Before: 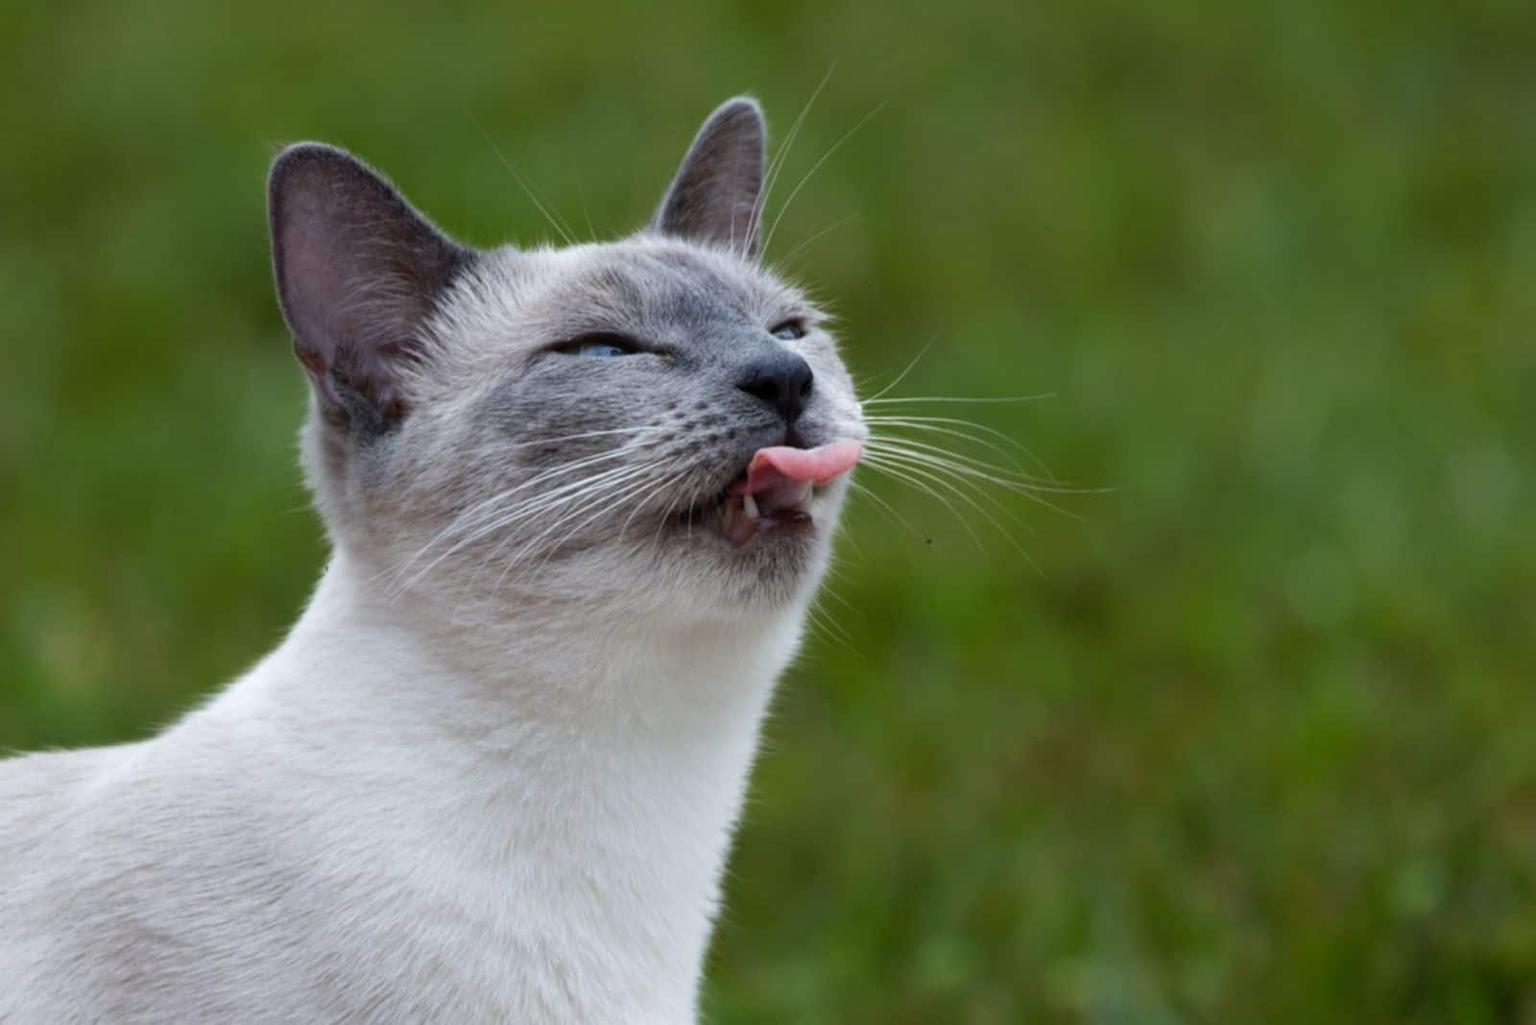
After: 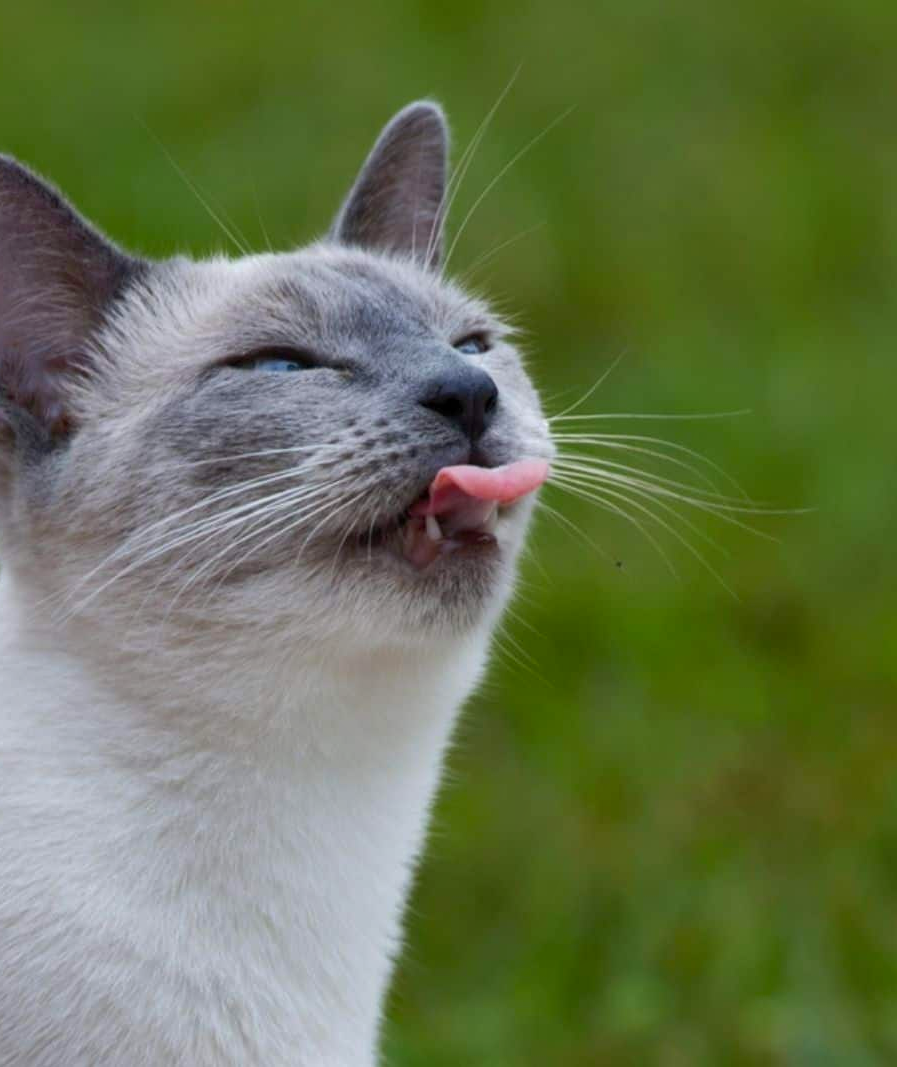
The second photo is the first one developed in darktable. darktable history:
contrast brightness saturation: contrast 0.042, saturation 0.151
crop: left 21.829%, right 22.059%, bottom 0.007%
shadows and highlights: on, module defaults
